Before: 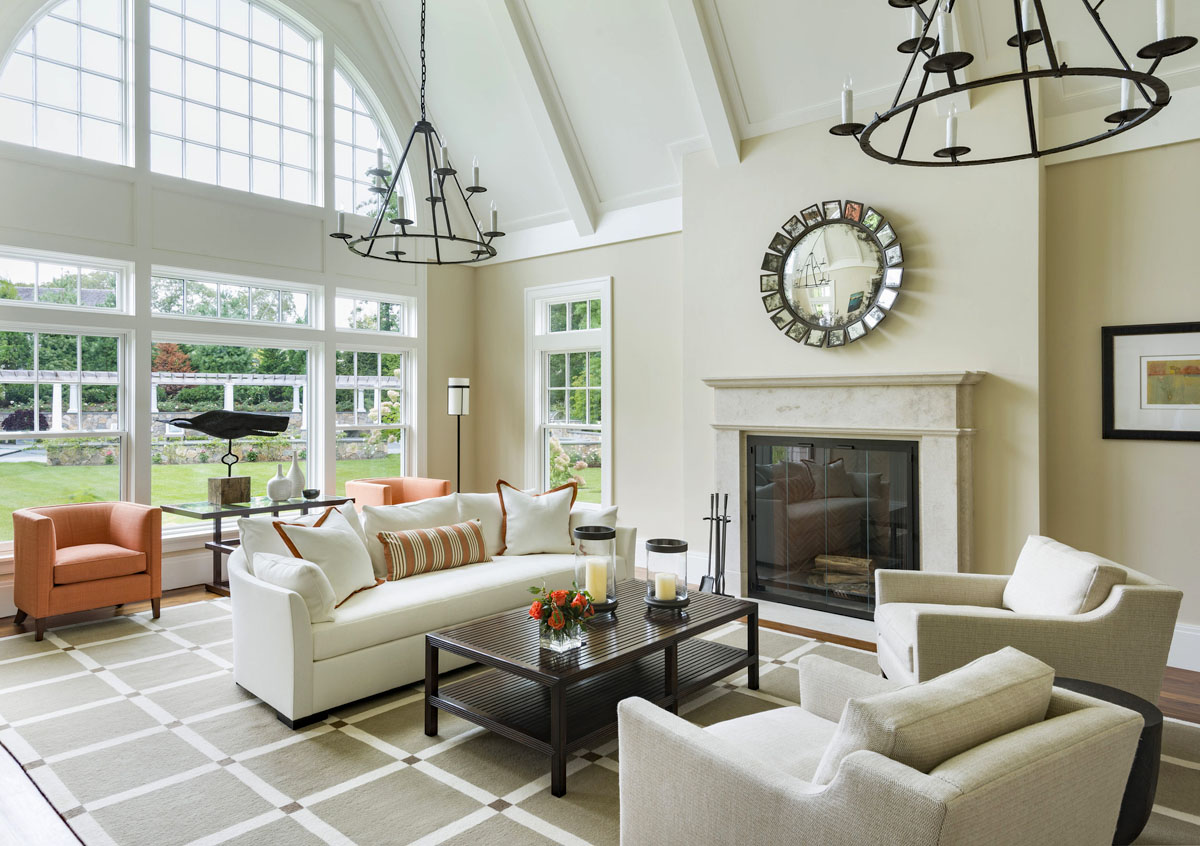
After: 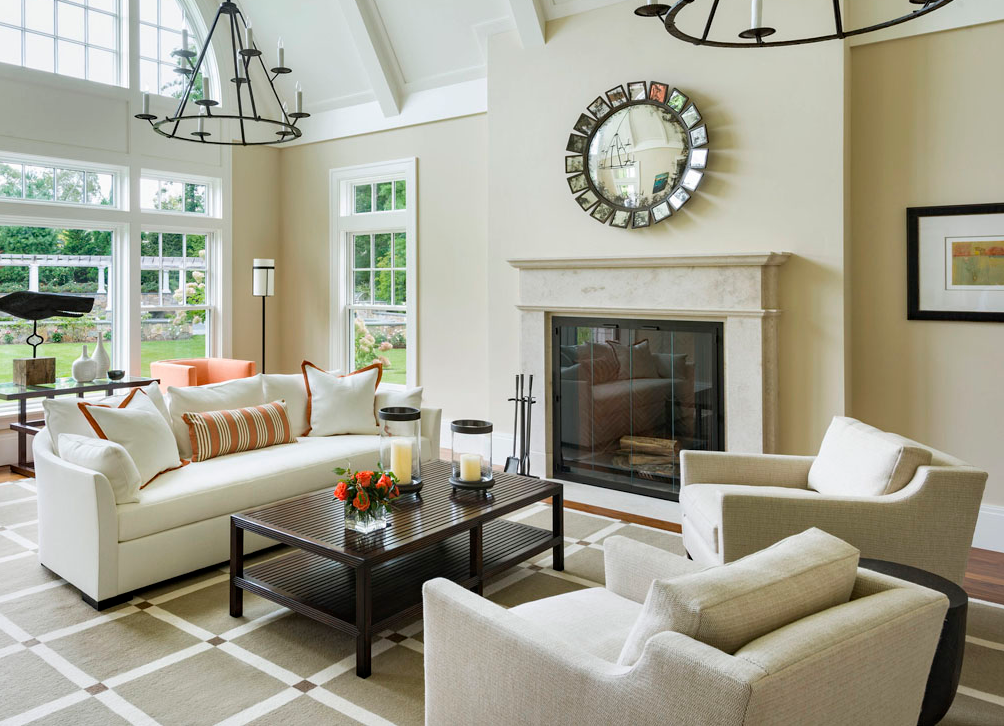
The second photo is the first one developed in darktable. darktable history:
crop: left 16.298%, top 14.142%
